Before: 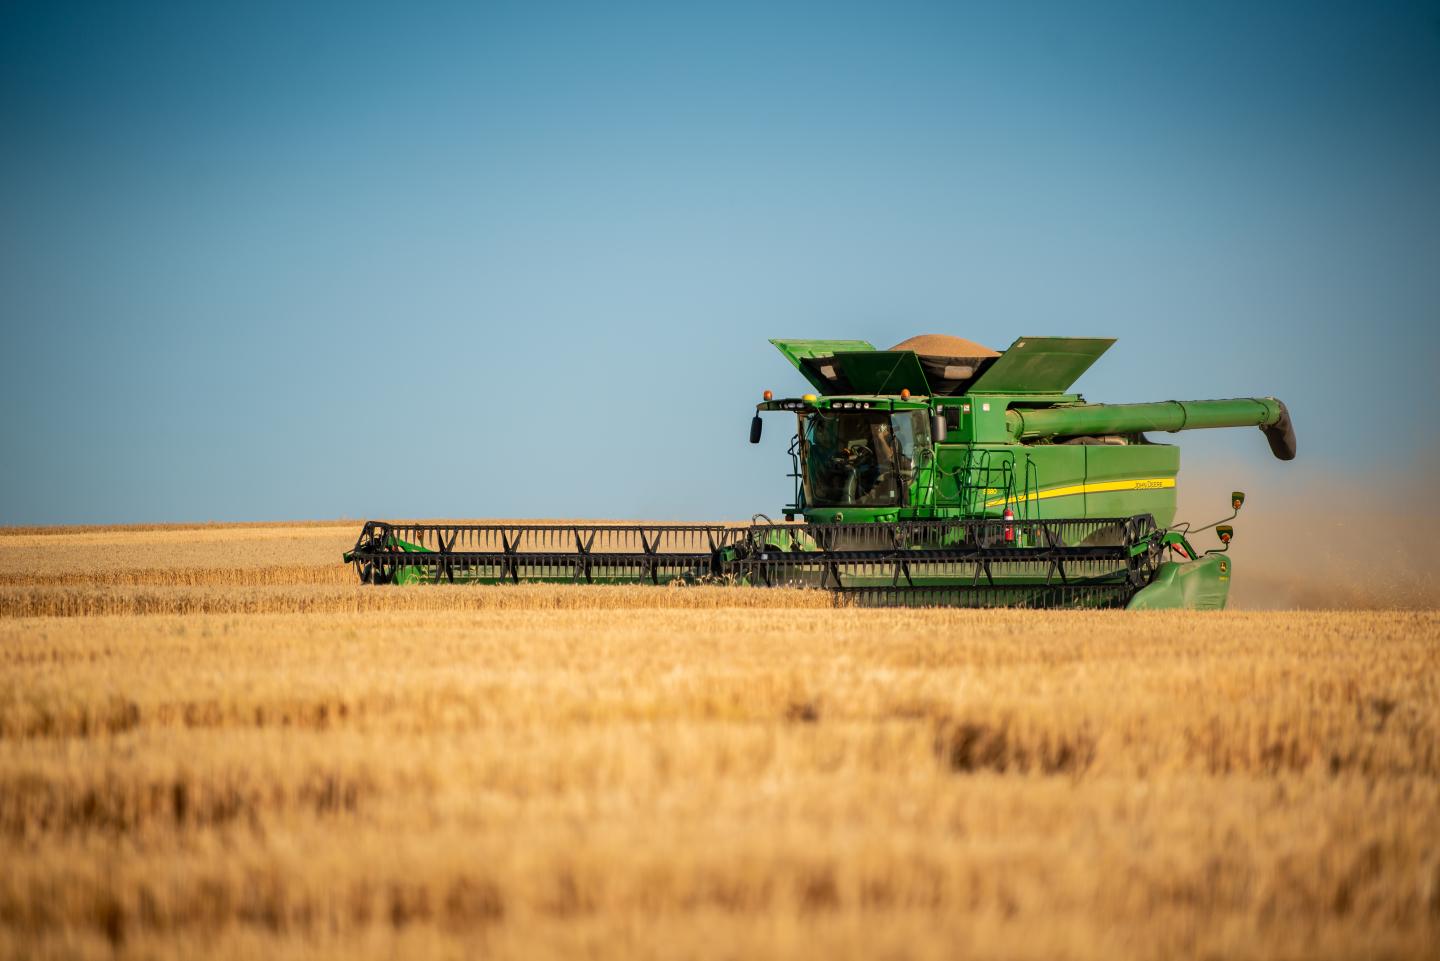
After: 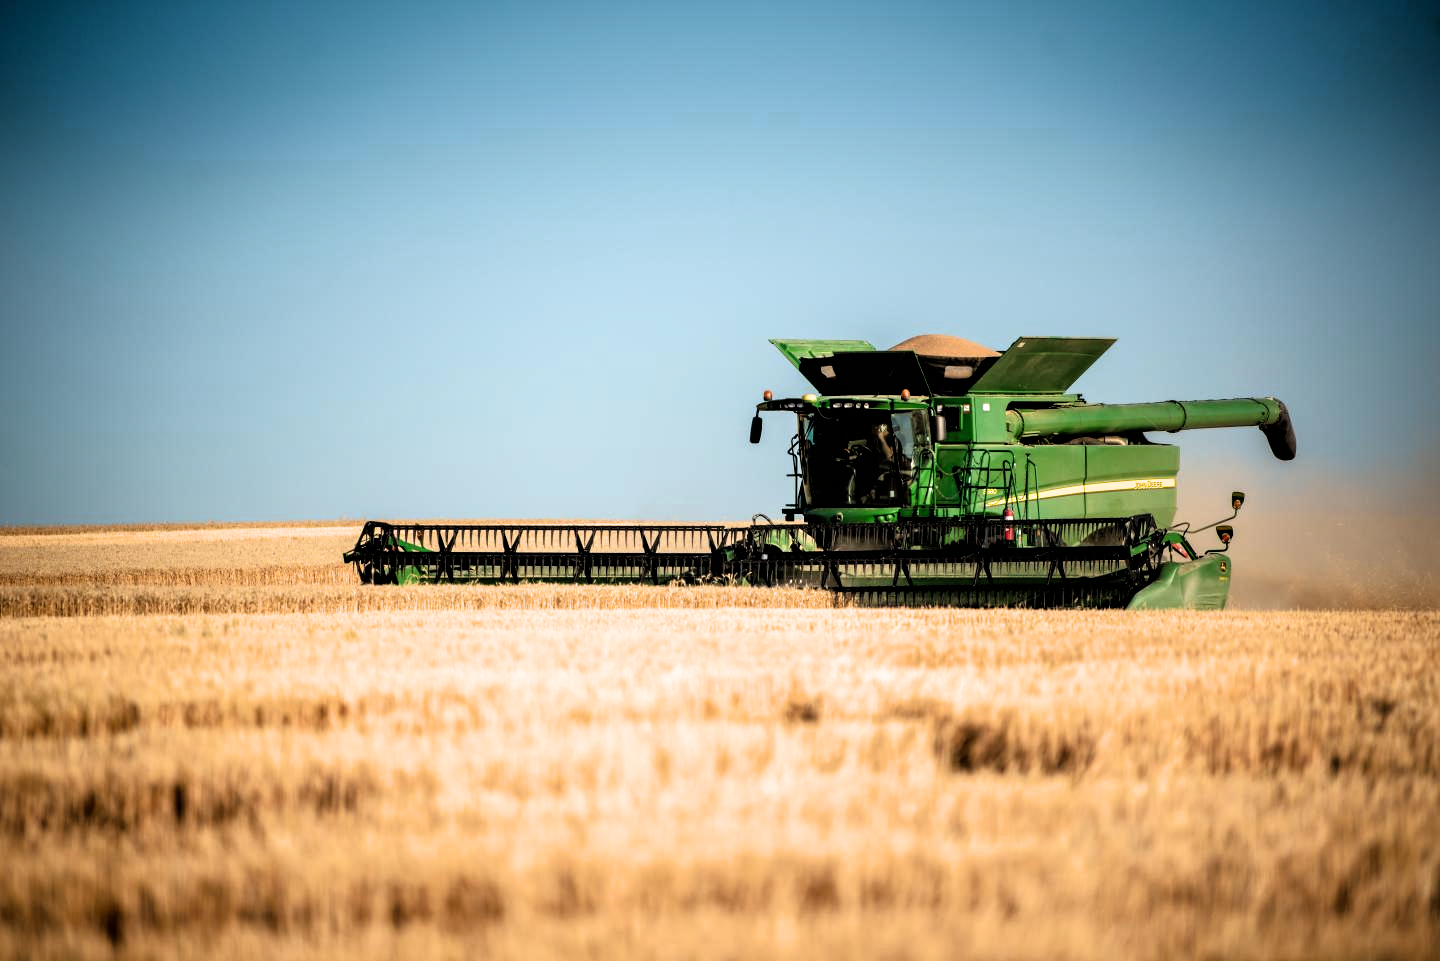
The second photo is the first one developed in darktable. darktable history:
filmic rgb: black relative exposure -3.63 EV, white relative exposure 2.17 EV, hardness 3.64, color science v6 (2022)
